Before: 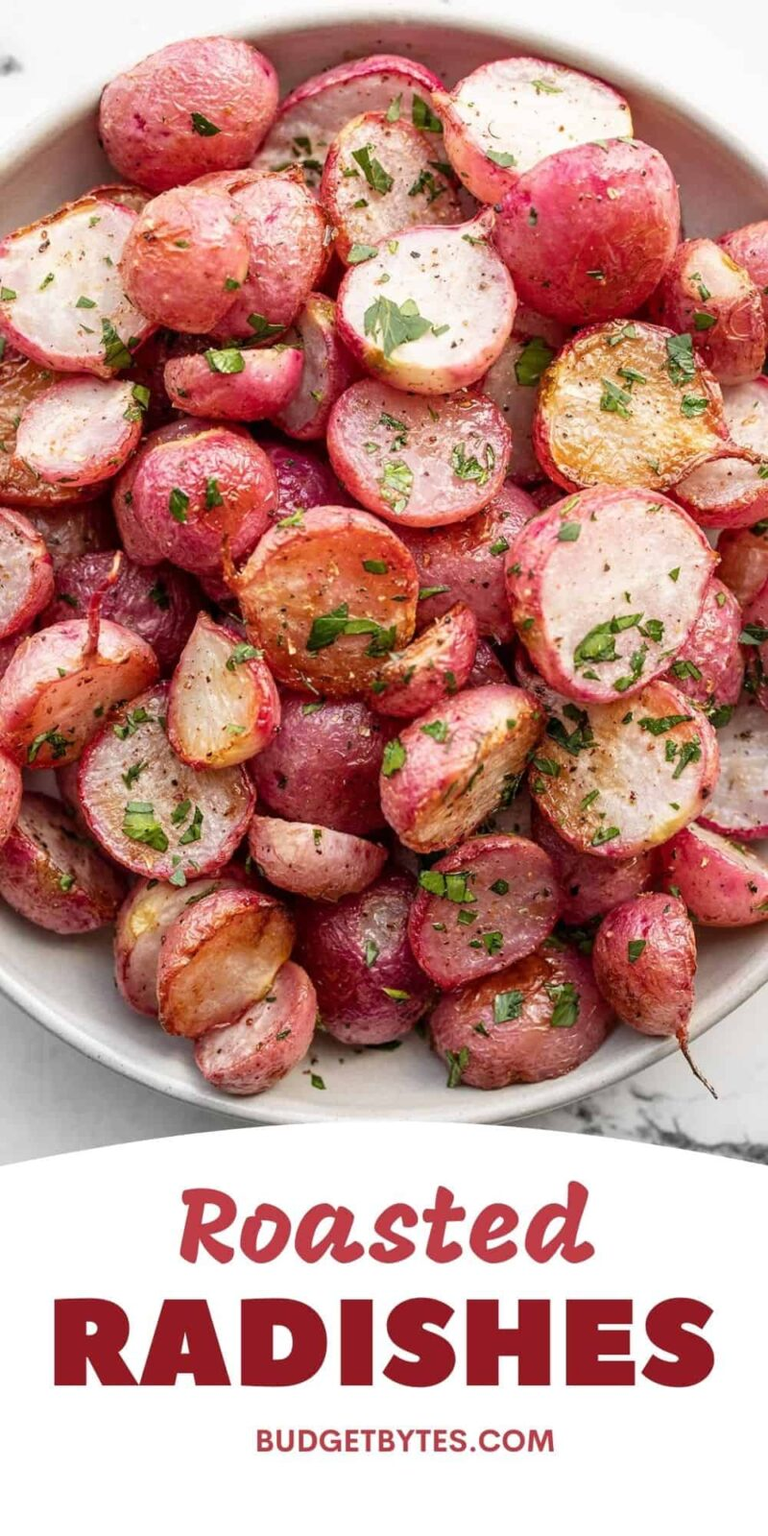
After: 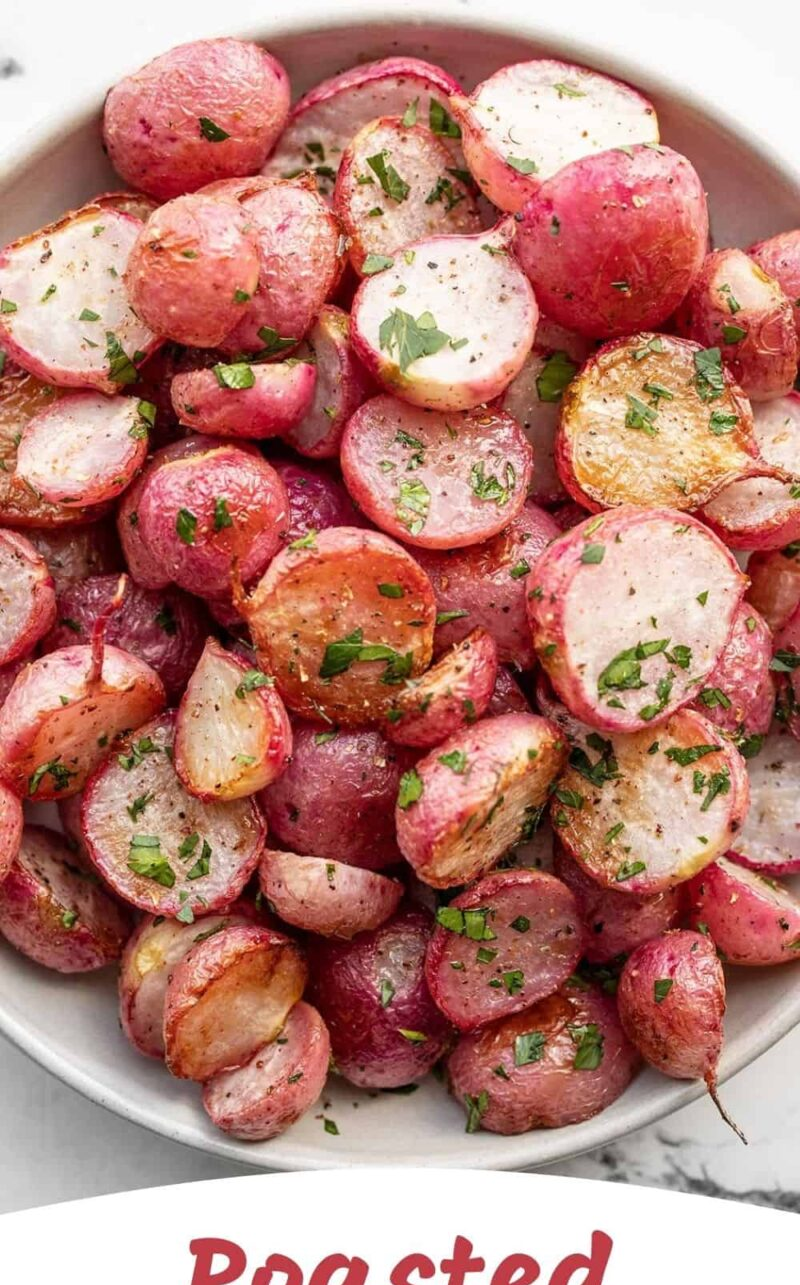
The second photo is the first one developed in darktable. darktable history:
crop: bottom 19.656%
